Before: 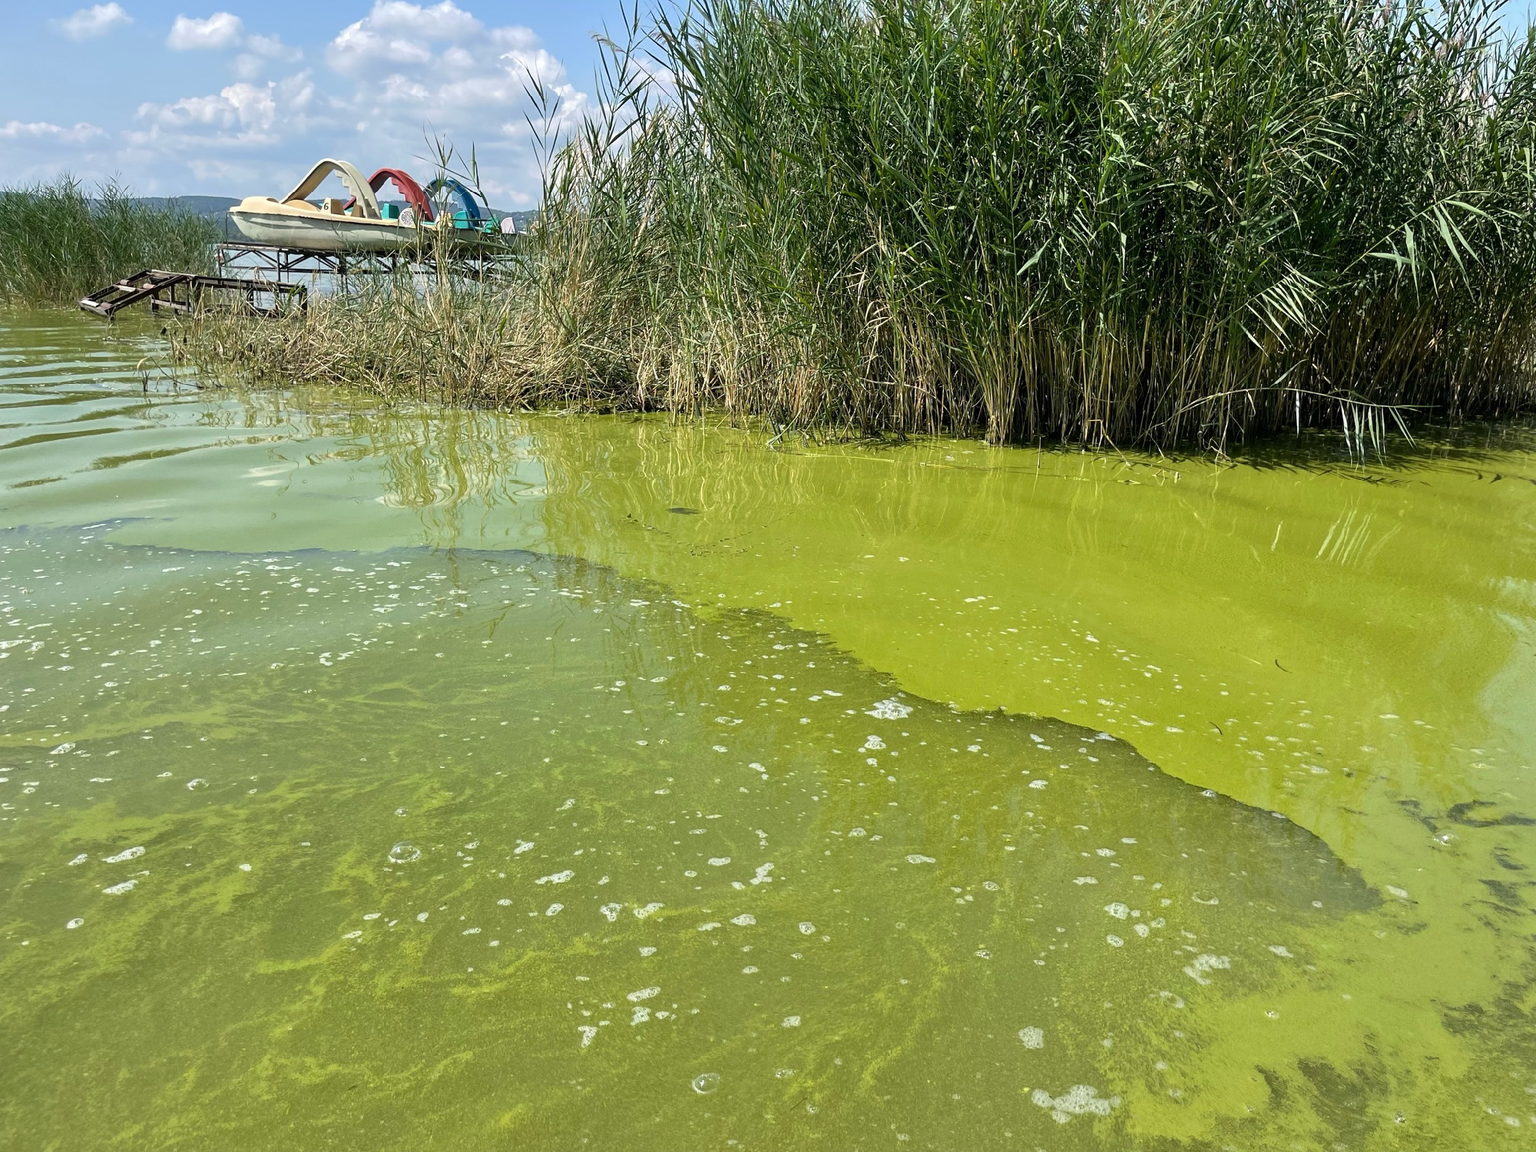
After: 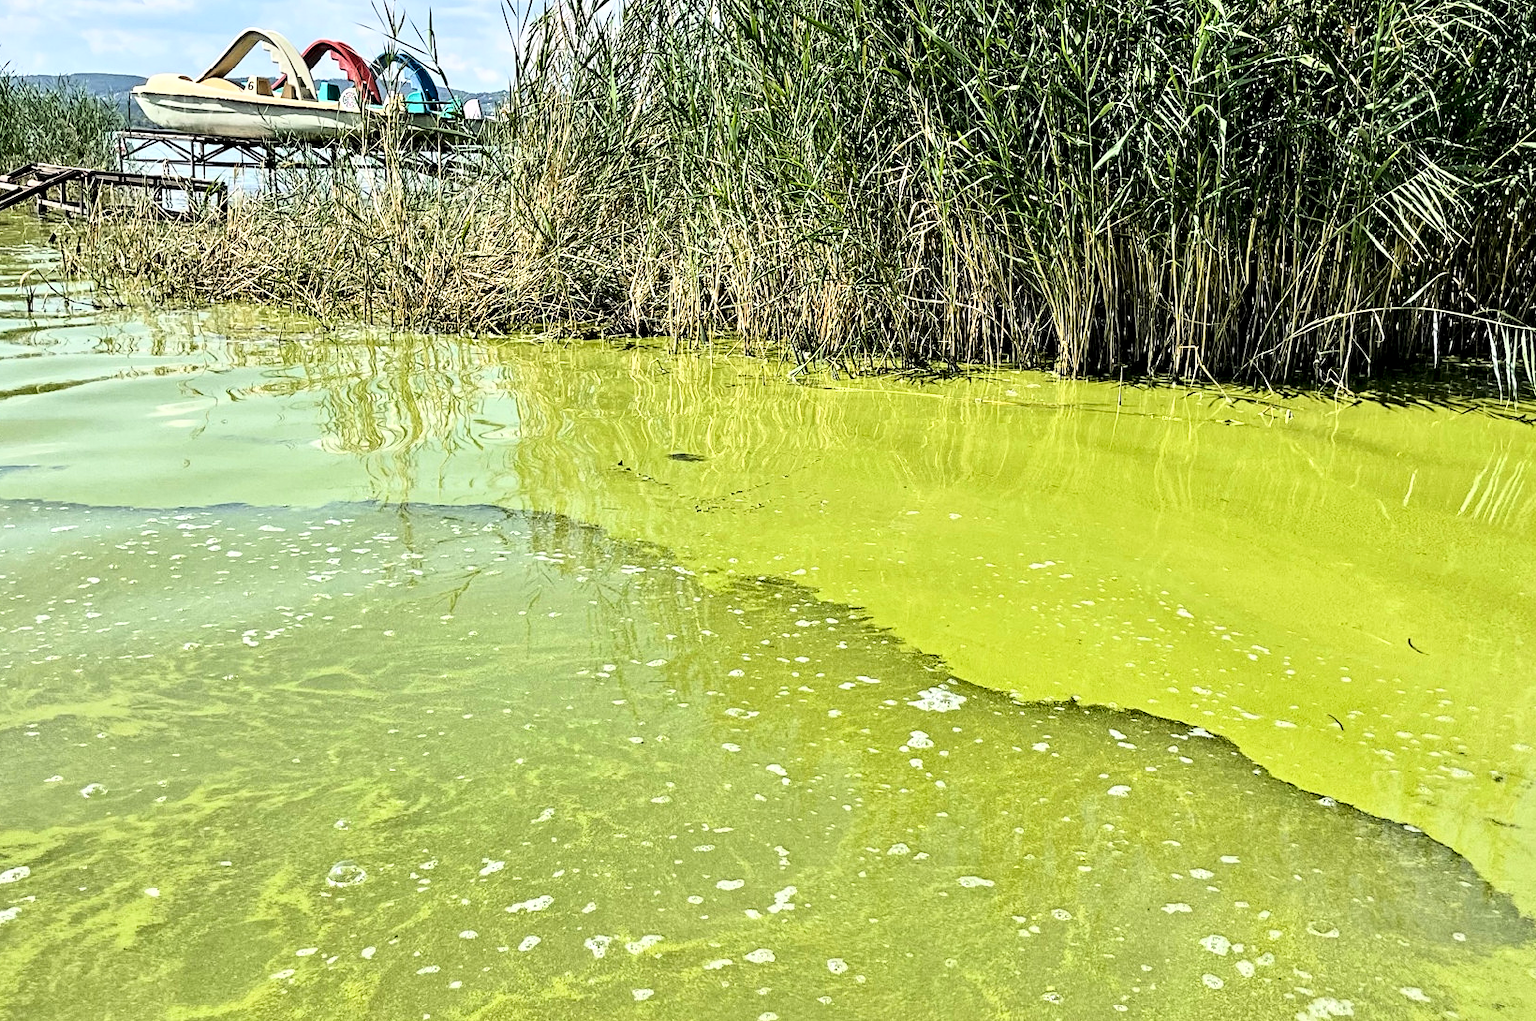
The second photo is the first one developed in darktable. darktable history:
crop: left 7.856%, top 11.836%, right 10.12%, bottom 15.387%
base curve: curves: ch0 [(0, 0) (0.028, 0.03) (0.121, 0.232) (0.46, 0.748) (0.859, 0.968) (1, 1)]
contrast equalizer: octaves 7, y [[0.5, 0.542, 0.583, 0.625, 0.667, 0.708], [0.5 ×6], [0.5 ×6], [0 ×6], [0 ×6]]
